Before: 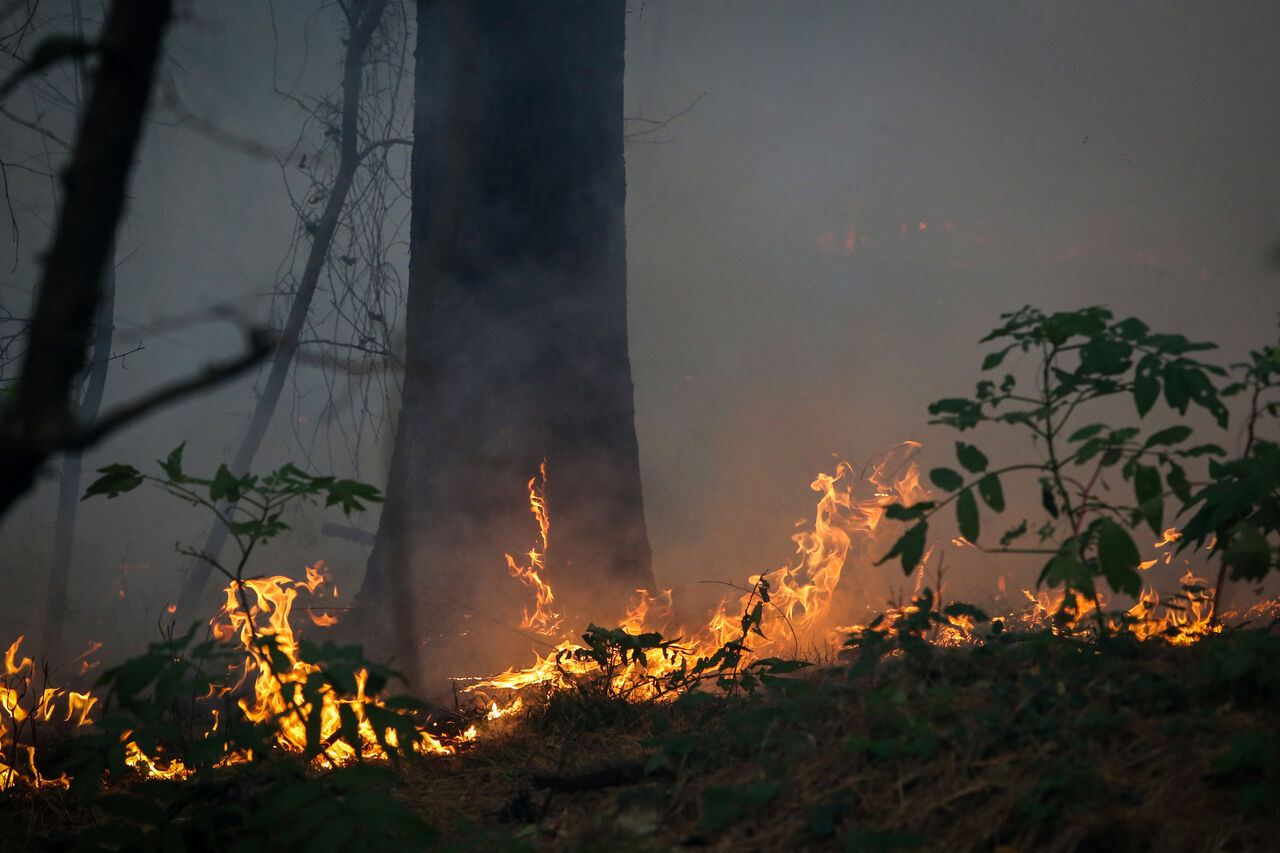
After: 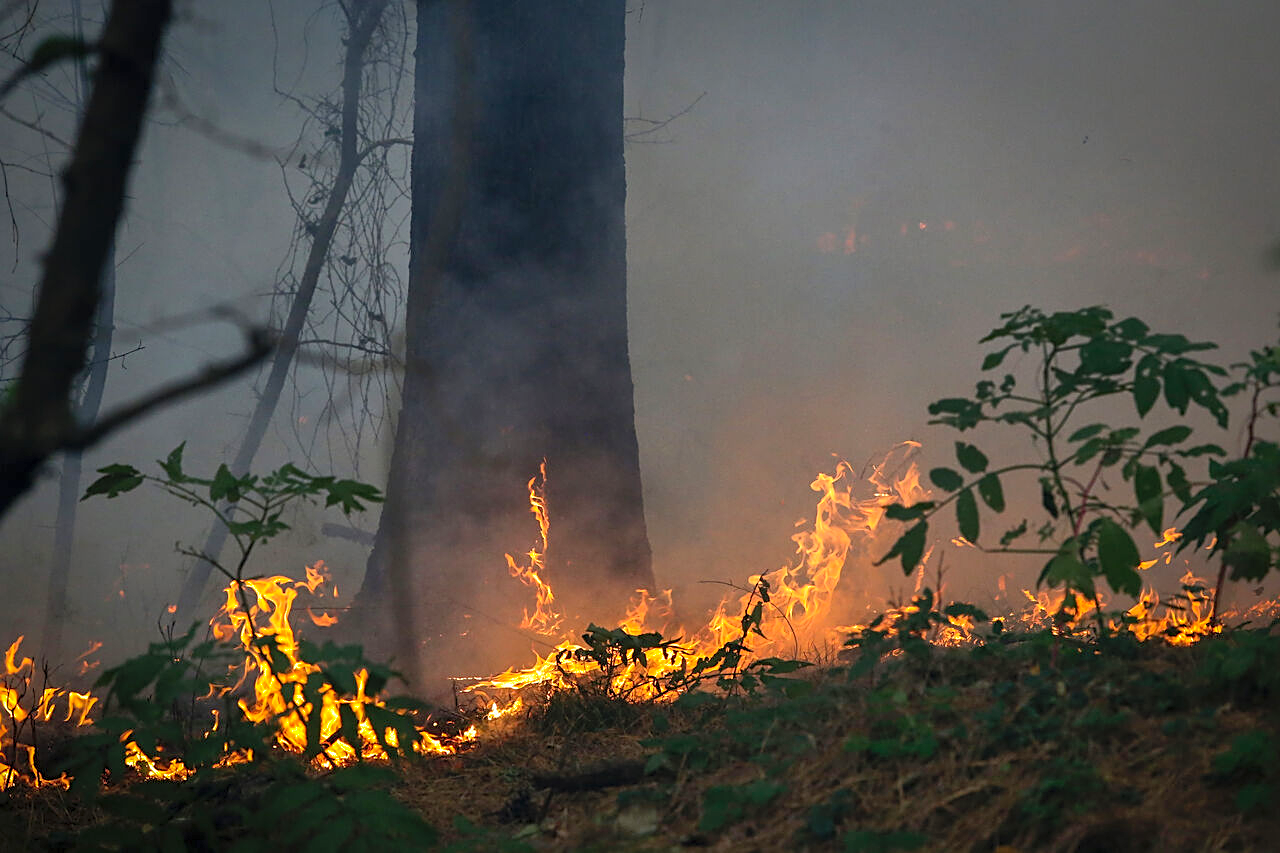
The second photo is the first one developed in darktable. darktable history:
sharpen: on, module defaults
shadows and highlights: on, module defaults
contrast brightness saturation: contrast 0.204, brightness 0.149, saturation 0.139
